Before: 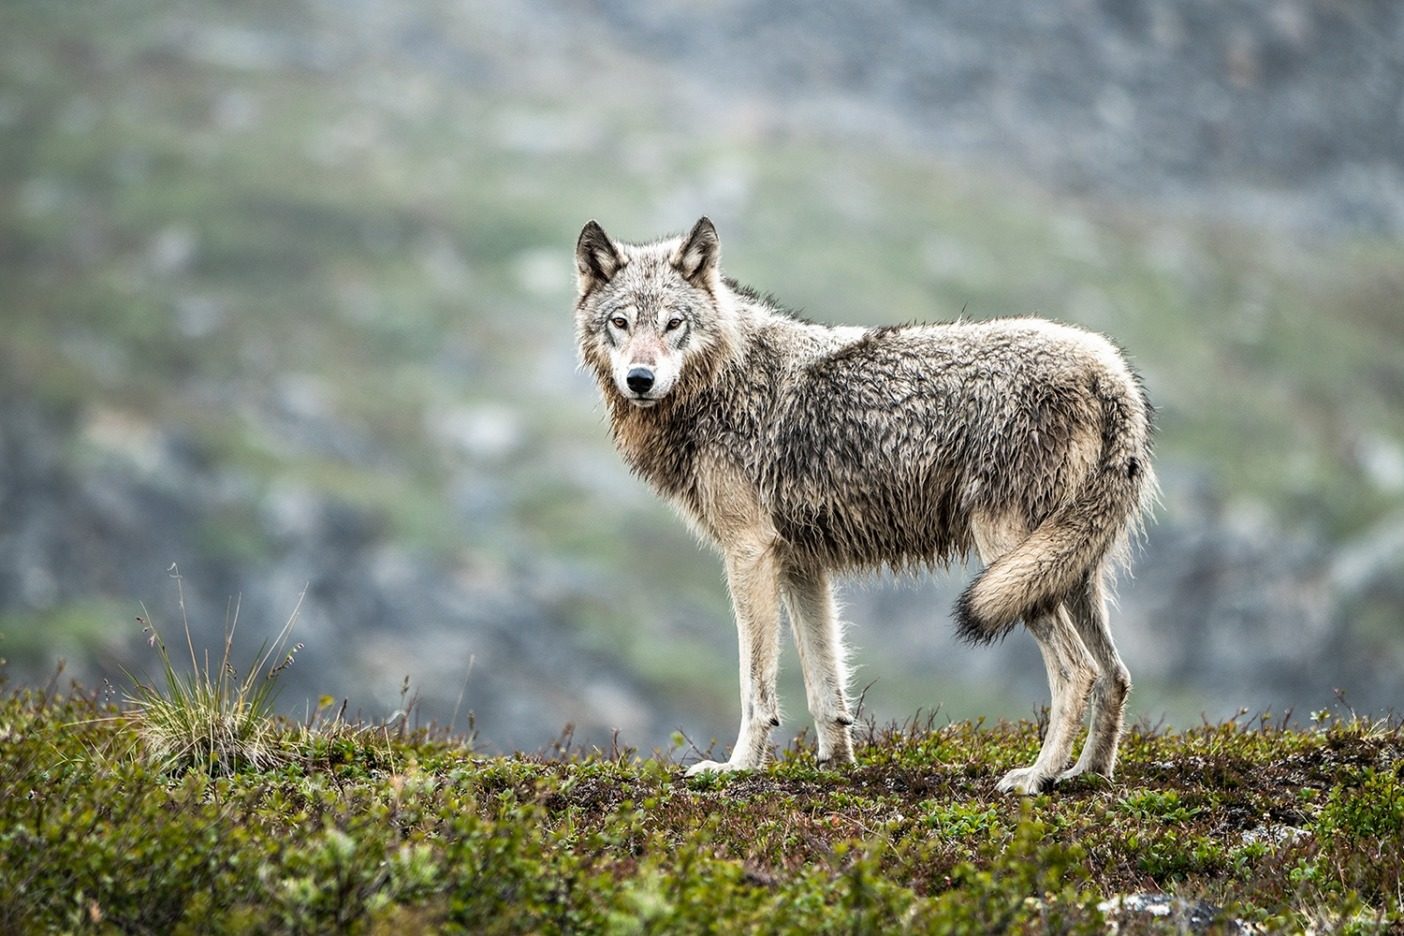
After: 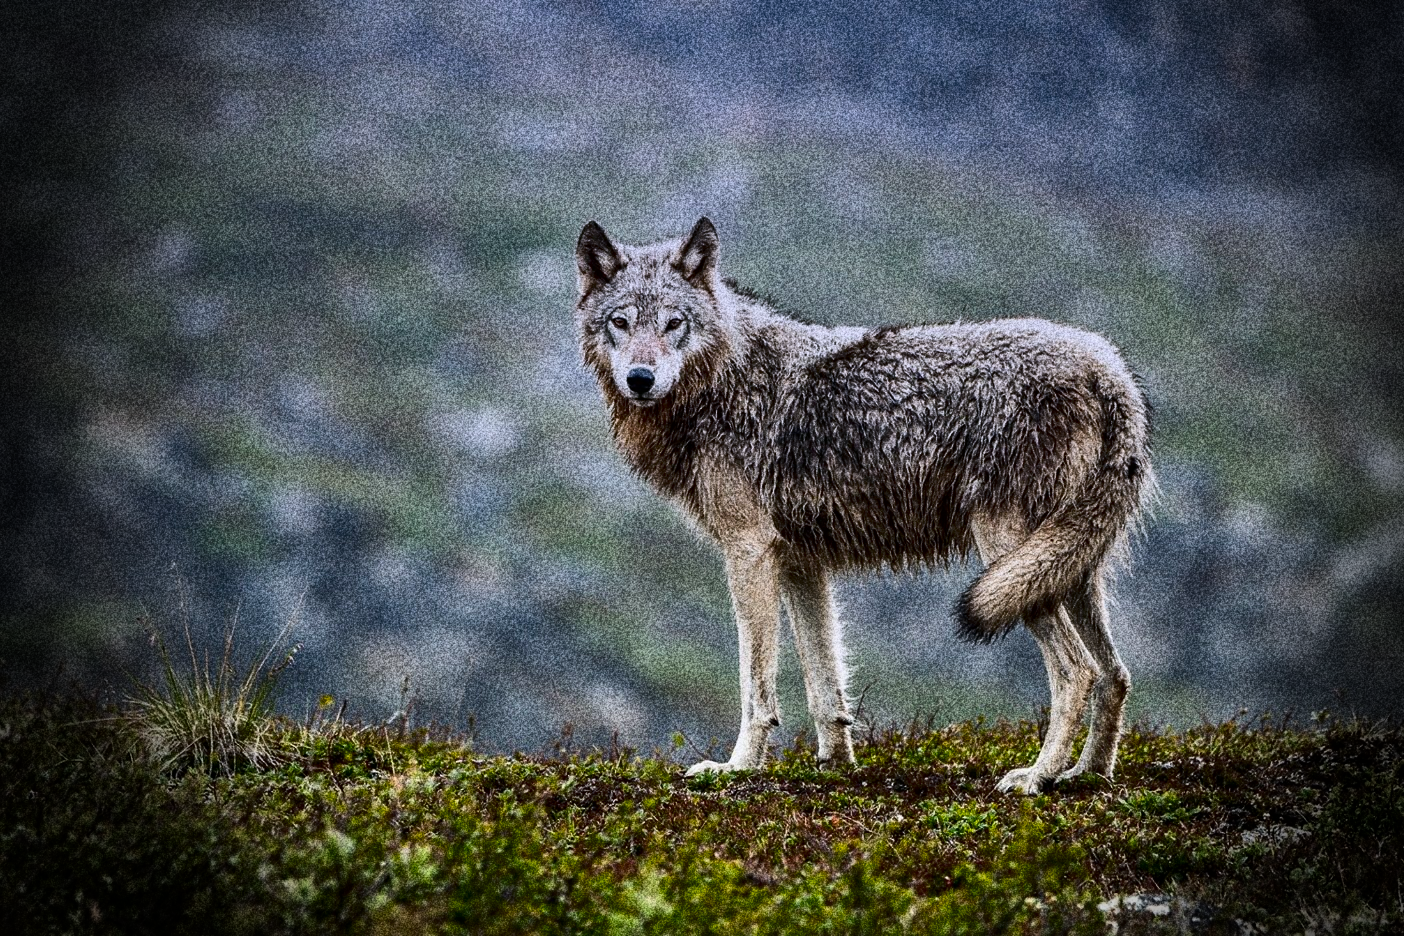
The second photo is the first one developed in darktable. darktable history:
vignetting: fall-off start 76.42%, fall-off radius 27.36%, brightness -0.872, center (0.037, -0.09), width/height ratio 0.971
contrast brightness saturation: contrast 0.13, brightness -0.24, saturation 0.14
grain: coarseness 30.02 ISO, strength 100%
tone equalizer: on, module defaults
graduated density: hue 238.83°, saturation 50%
